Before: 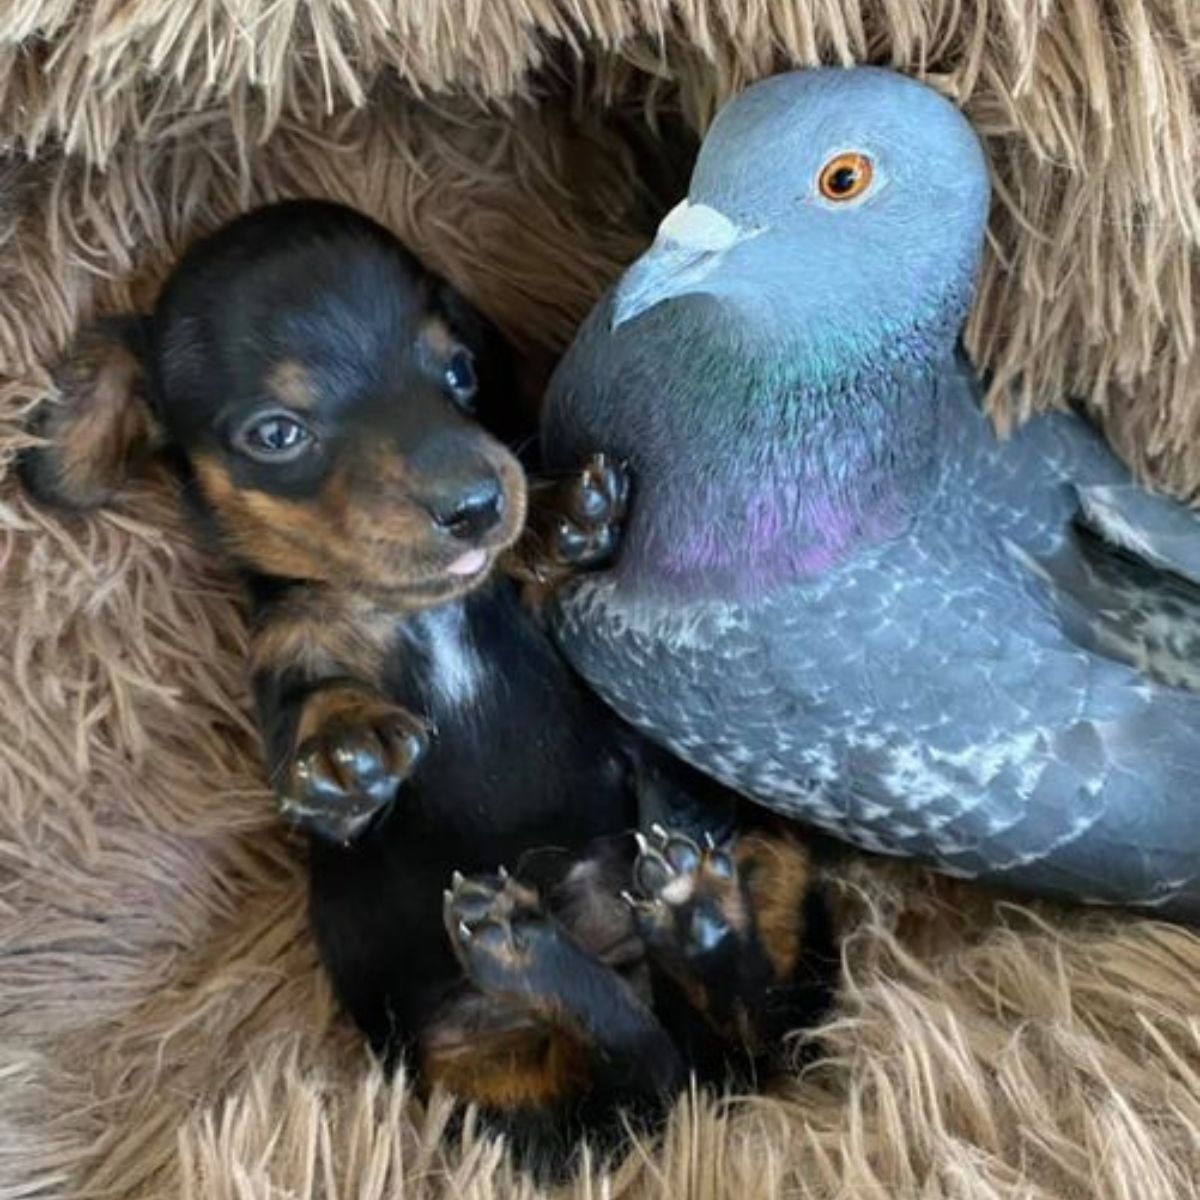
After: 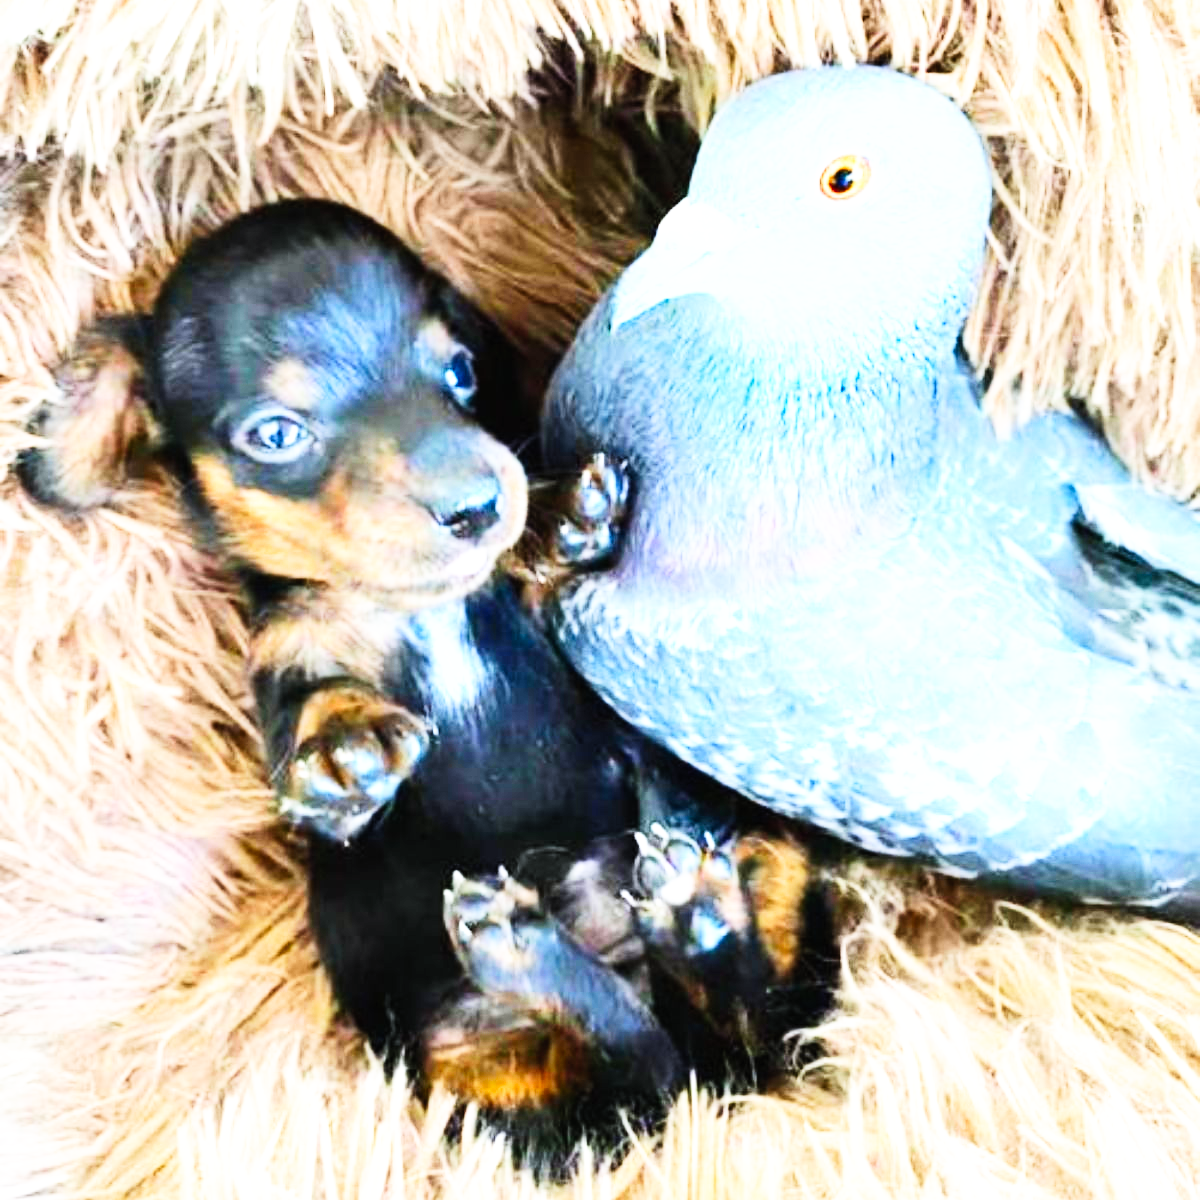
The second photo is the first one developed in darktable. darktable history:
white balance: red 0.983, blue 1.036
contrast brightness saturation: contrast 0.2, brightness 0.16, saturation 0.22
rgb levels: preserve colors max RGB
exposure: black level correction 0, exposure 1 EV, compensate exposure bias true, compensate highlight preservation false
base curve: curves: ch0 [(0, 0) (0.007, 0.004) (0.027, 0.03) (0.046, 0.07) (0.207, 0.54) (0.442, 0.872) (0.673, 0.972) (1, 1)], preserve colors none
